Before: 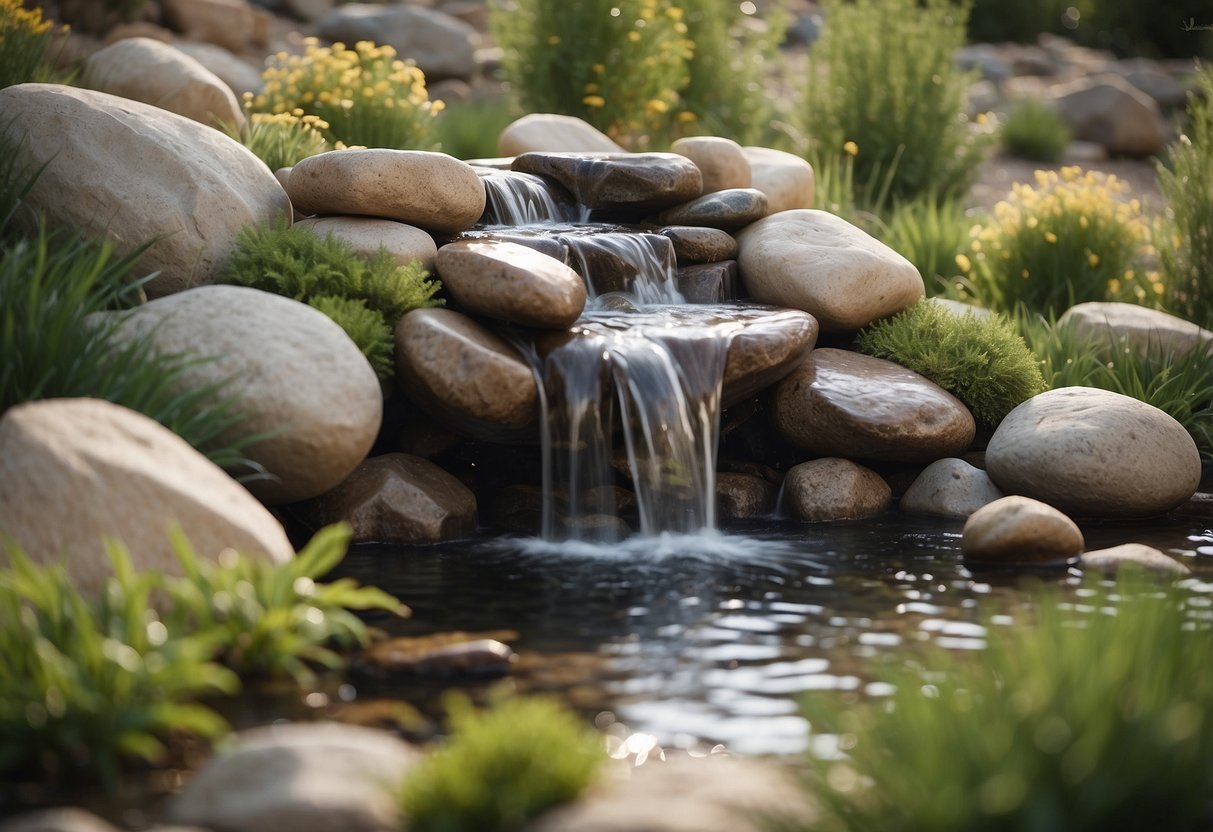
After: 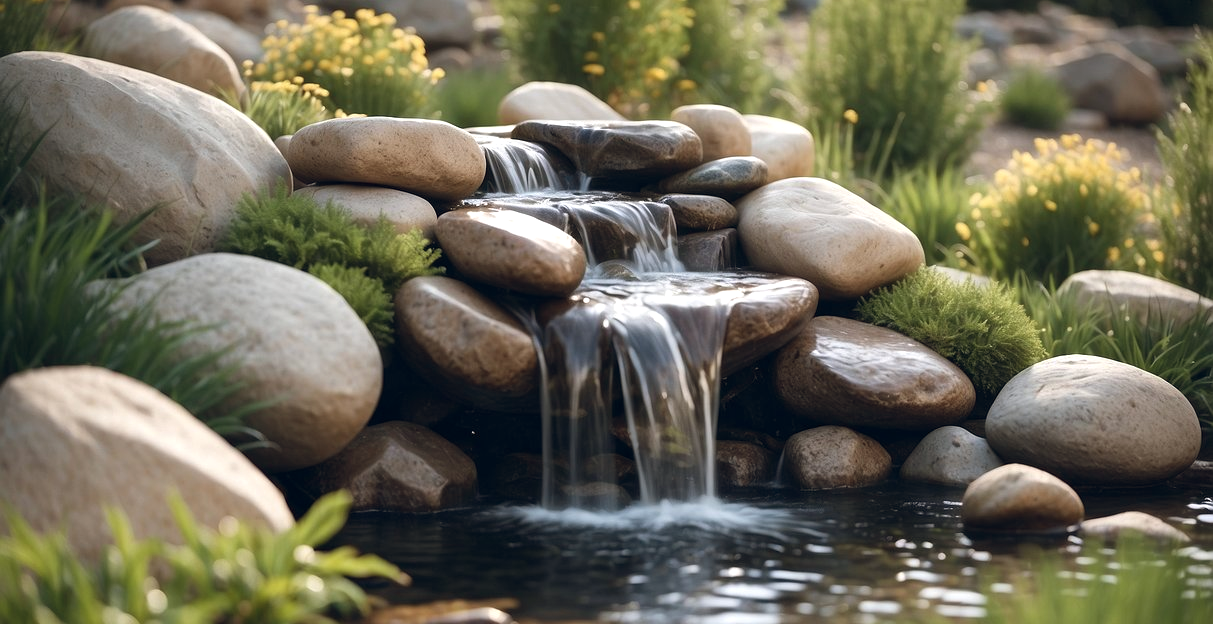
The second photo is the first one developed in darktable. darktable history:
exposure: exposure 0.207 EV, compensate highlight preservation false
color balance rgb: shadows lift › chroma 3.88%, shadows lift › hue 88.52°, power › hue 214.65°, global offset › chroma 0.1%, global offset › hue 252.4°, contrast 4.45%
crop: top 3.857%, bottom 21.132%
color zones: curves: ch0 [(0, 0.5) (0.143, 0.5) (0.286, 0.5) (0.429, 0.5) (0.571, 0.5) (0.714, 0.476) (0.857, 0.5) (1, 0.5)]; ch2 [(0, 0.5) (0.143, 0.5) (0.286, 0.5) (0.429, 0.5) (0.571, 0.5) (0.714, 0.487) (0.857, 0.5) (1, 0.5)]
